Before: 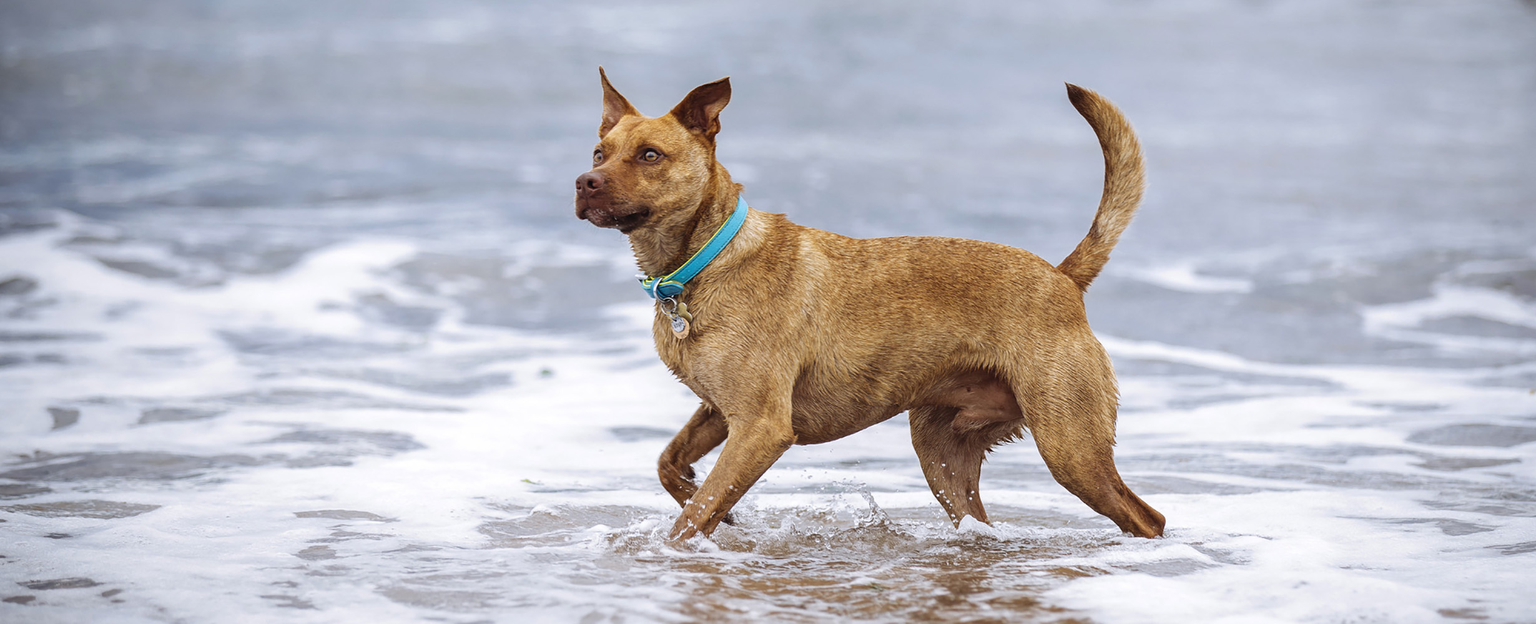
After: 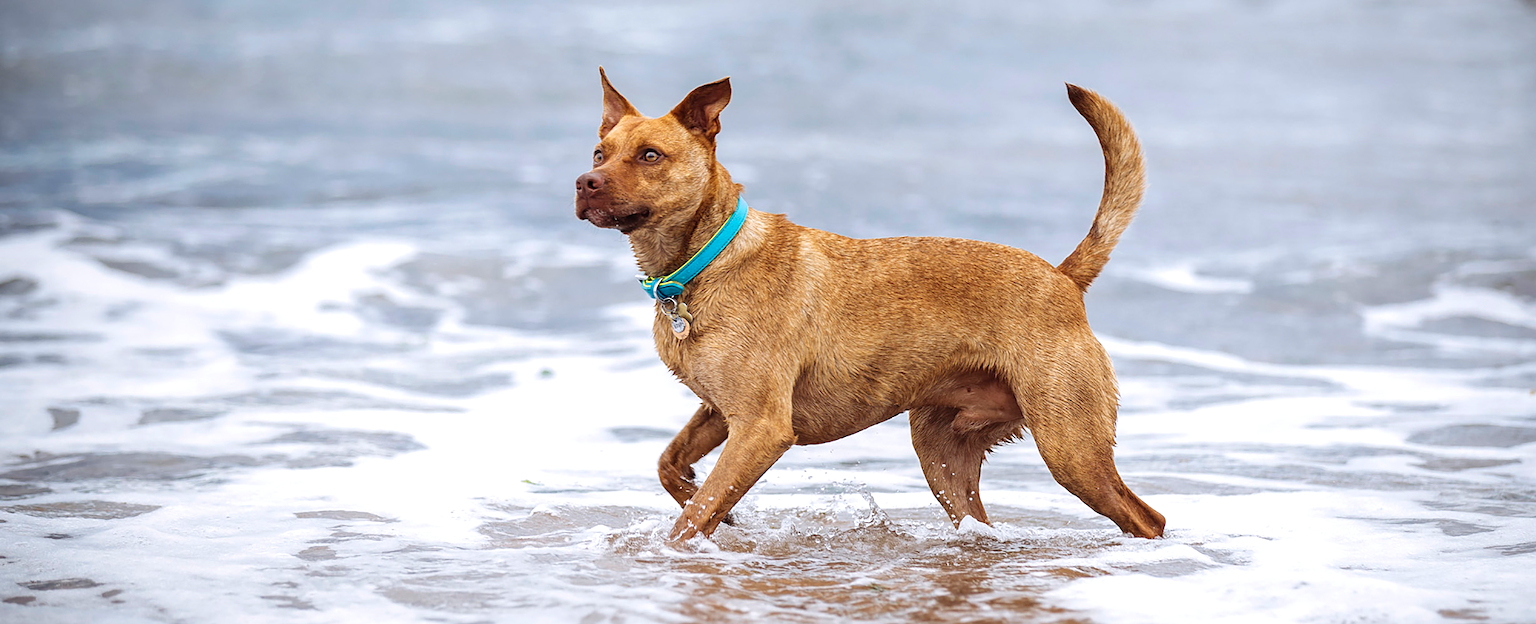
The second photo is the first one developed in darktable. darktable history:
exposure: exposure 0.2 EV, compensate highlight preservation false
sharpen: amount 0.2
